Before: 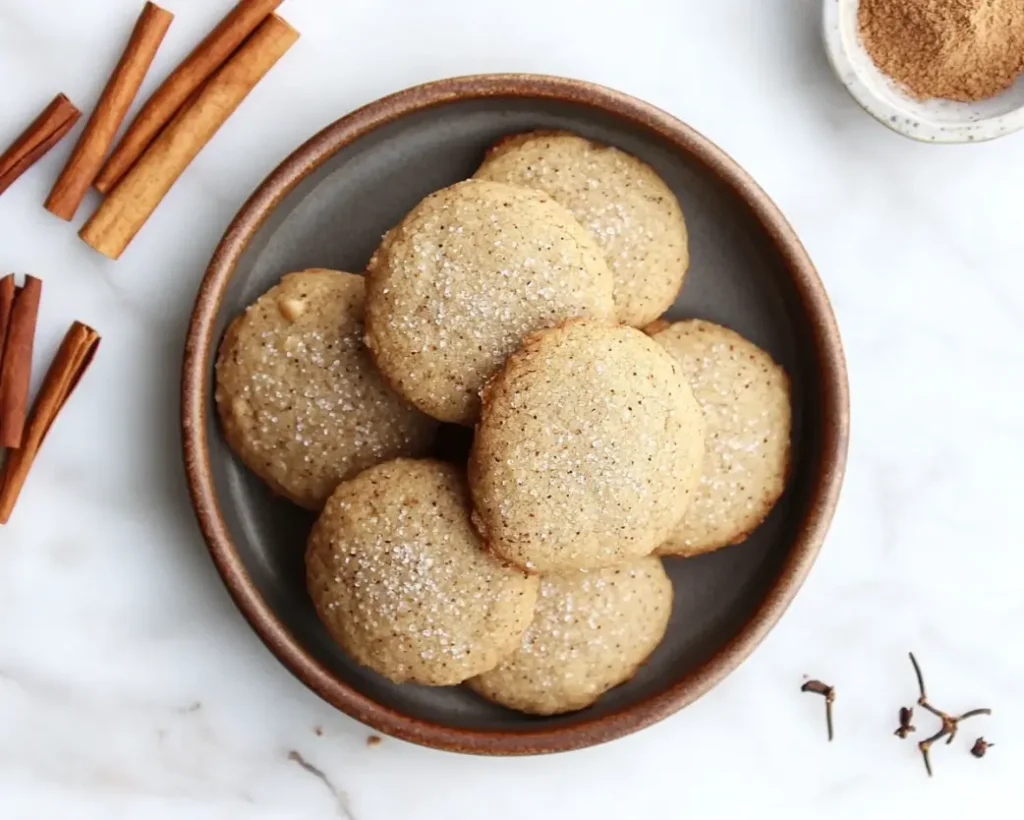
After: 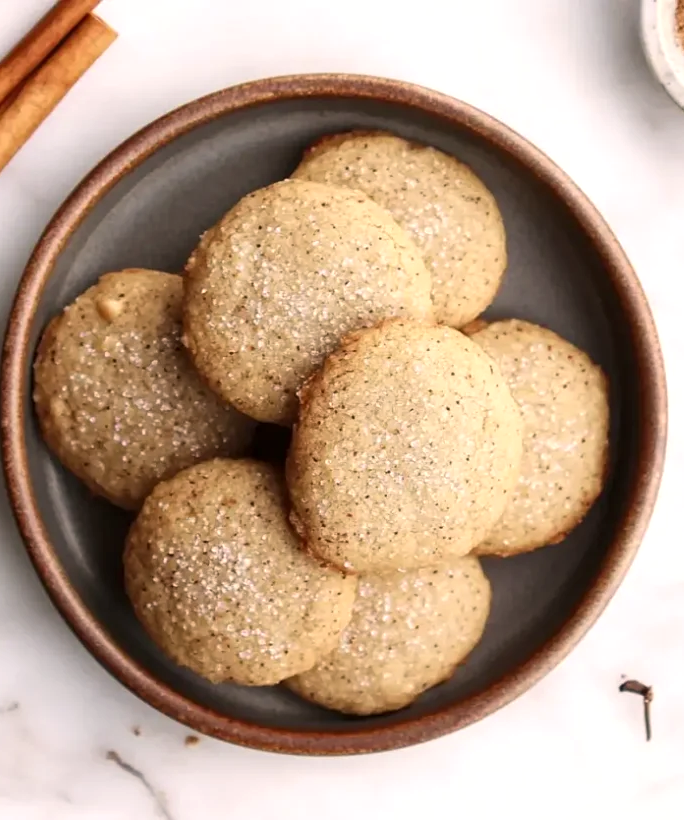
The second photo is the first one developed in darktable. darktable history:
local contrast: highlights 102%, shadows 102%, detail 119%, midtone range 0.2
crop and rotate: left 17.795%, right 15.365%
color correction: highlights a* 6.02, highlights b* 4.79
exposure: black level correction -0.001, exposure 0.08 EV, compensate highlight preservation false
